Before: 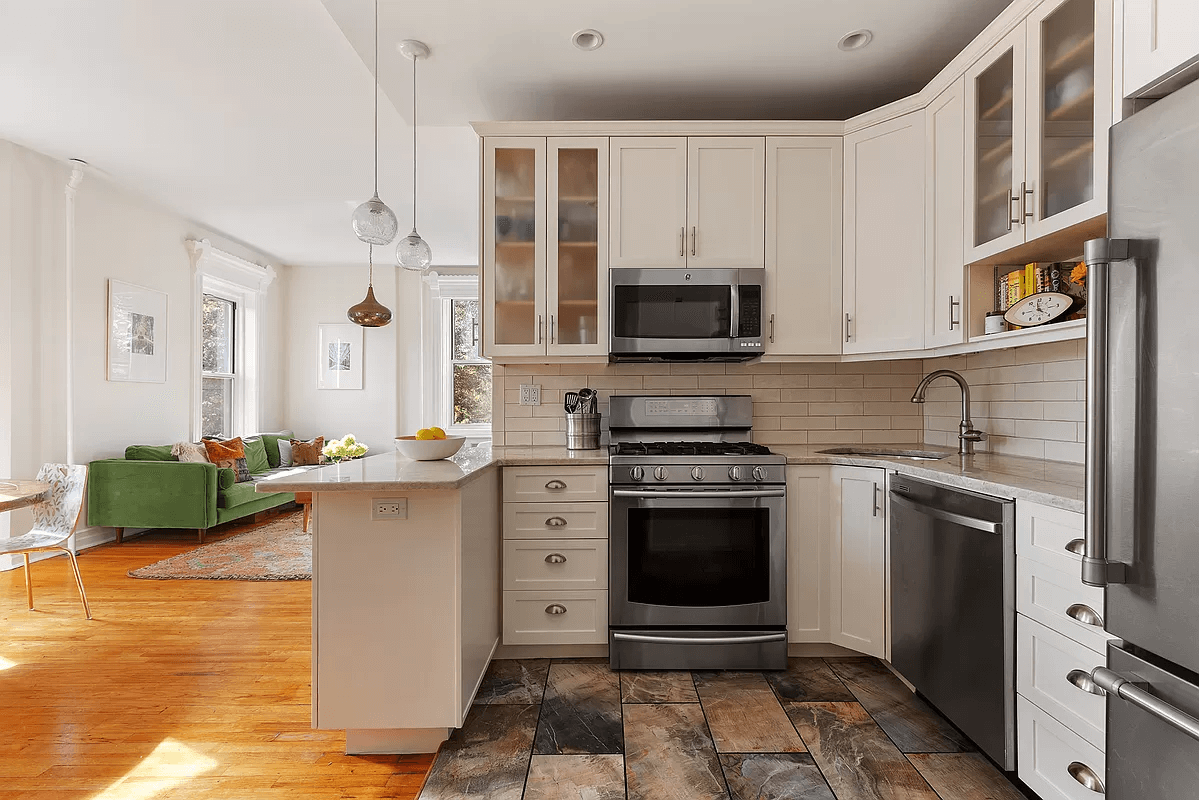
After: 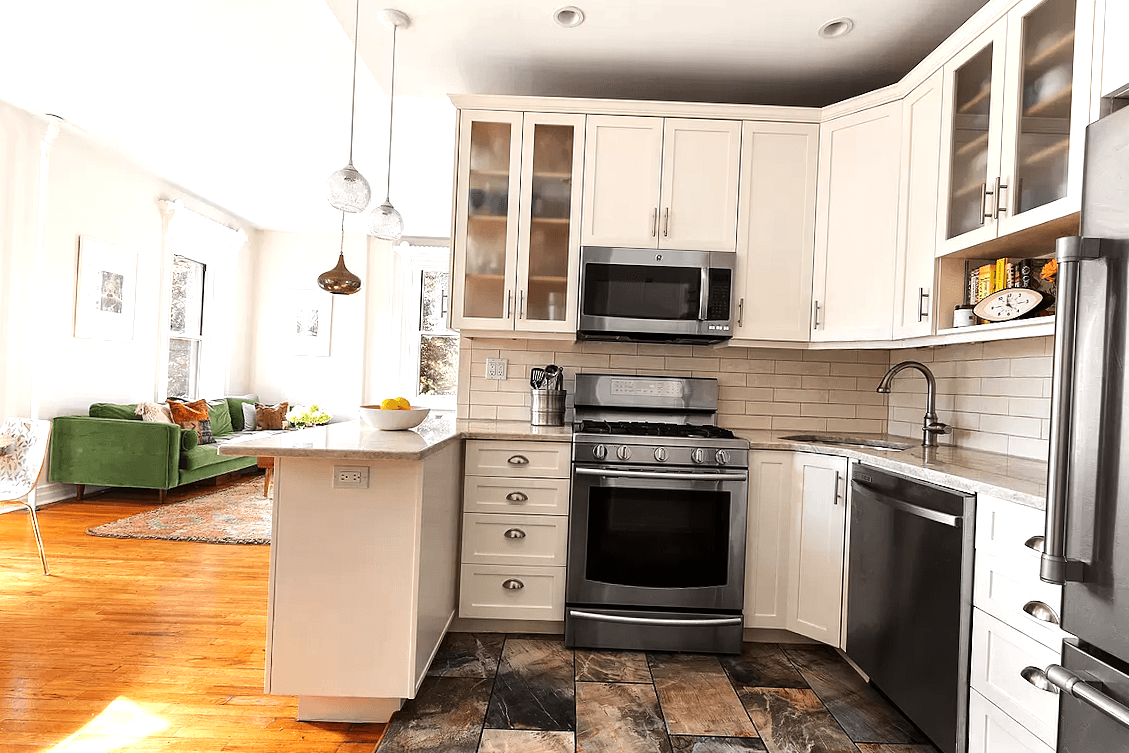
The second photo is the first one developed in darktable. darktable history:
tone equalizer: -8 EV -0.75 EV, -7 EV -0.7 EV, -6 EV -0.6 EV, -5 EV -0.4 EV, -3 EV 0.4 EV, -2 EV 0.6 EV, -1 EV 0.7 EV, +0 EV 0.75 EV, edges refinement/feathering 500, mask exposure compensation -1.57 EV, preserve details no
crop and rotate: angle -2.38°
exposure: exposure 0.161 EV, compensate highlight preservation false
